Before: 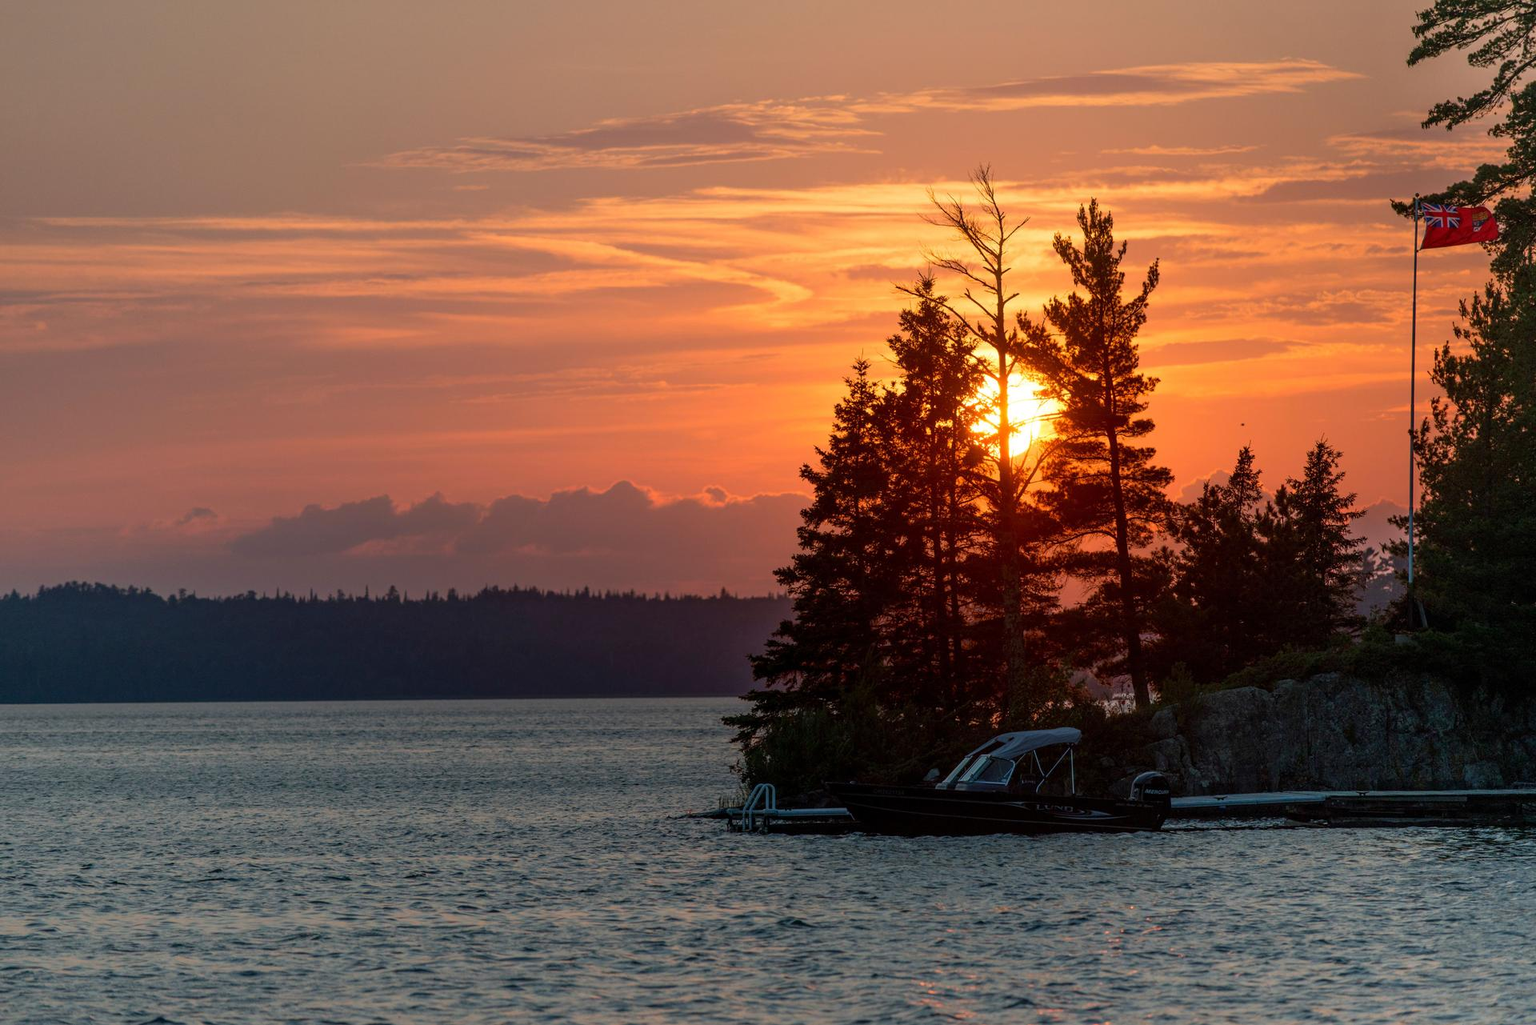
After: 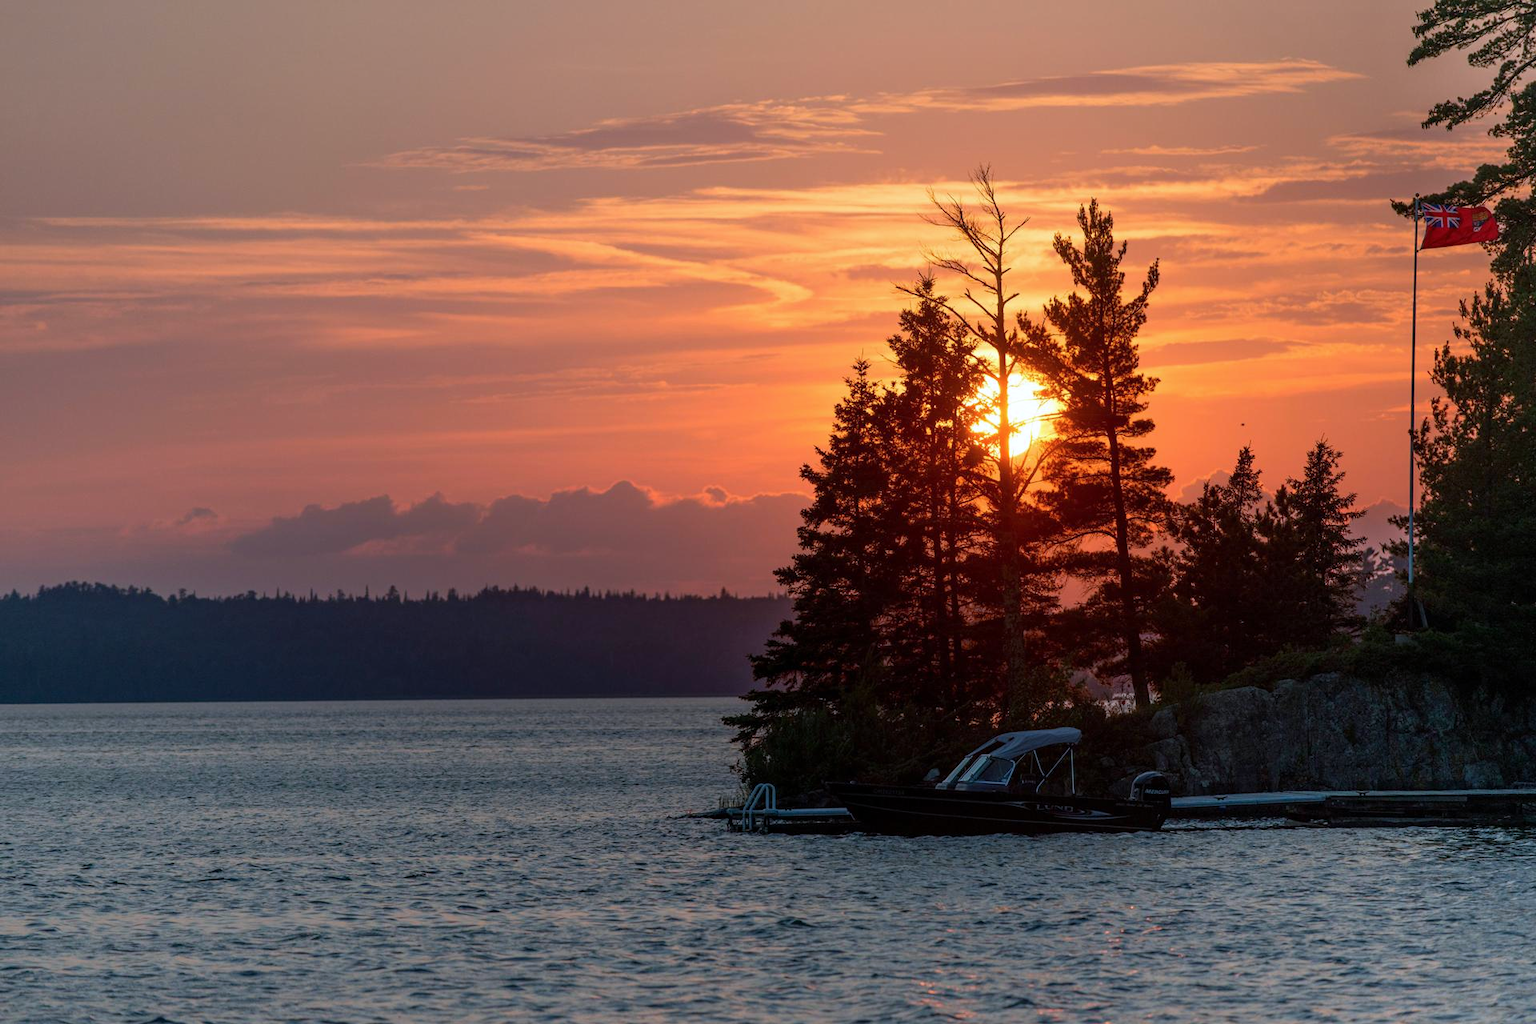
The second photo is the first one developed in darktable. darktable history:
color calibration: gray › normalize channels true, illuminant as shot in camera, x 0.358, y 0.373, temperature 4628.91 K, gamut compression 0.022
